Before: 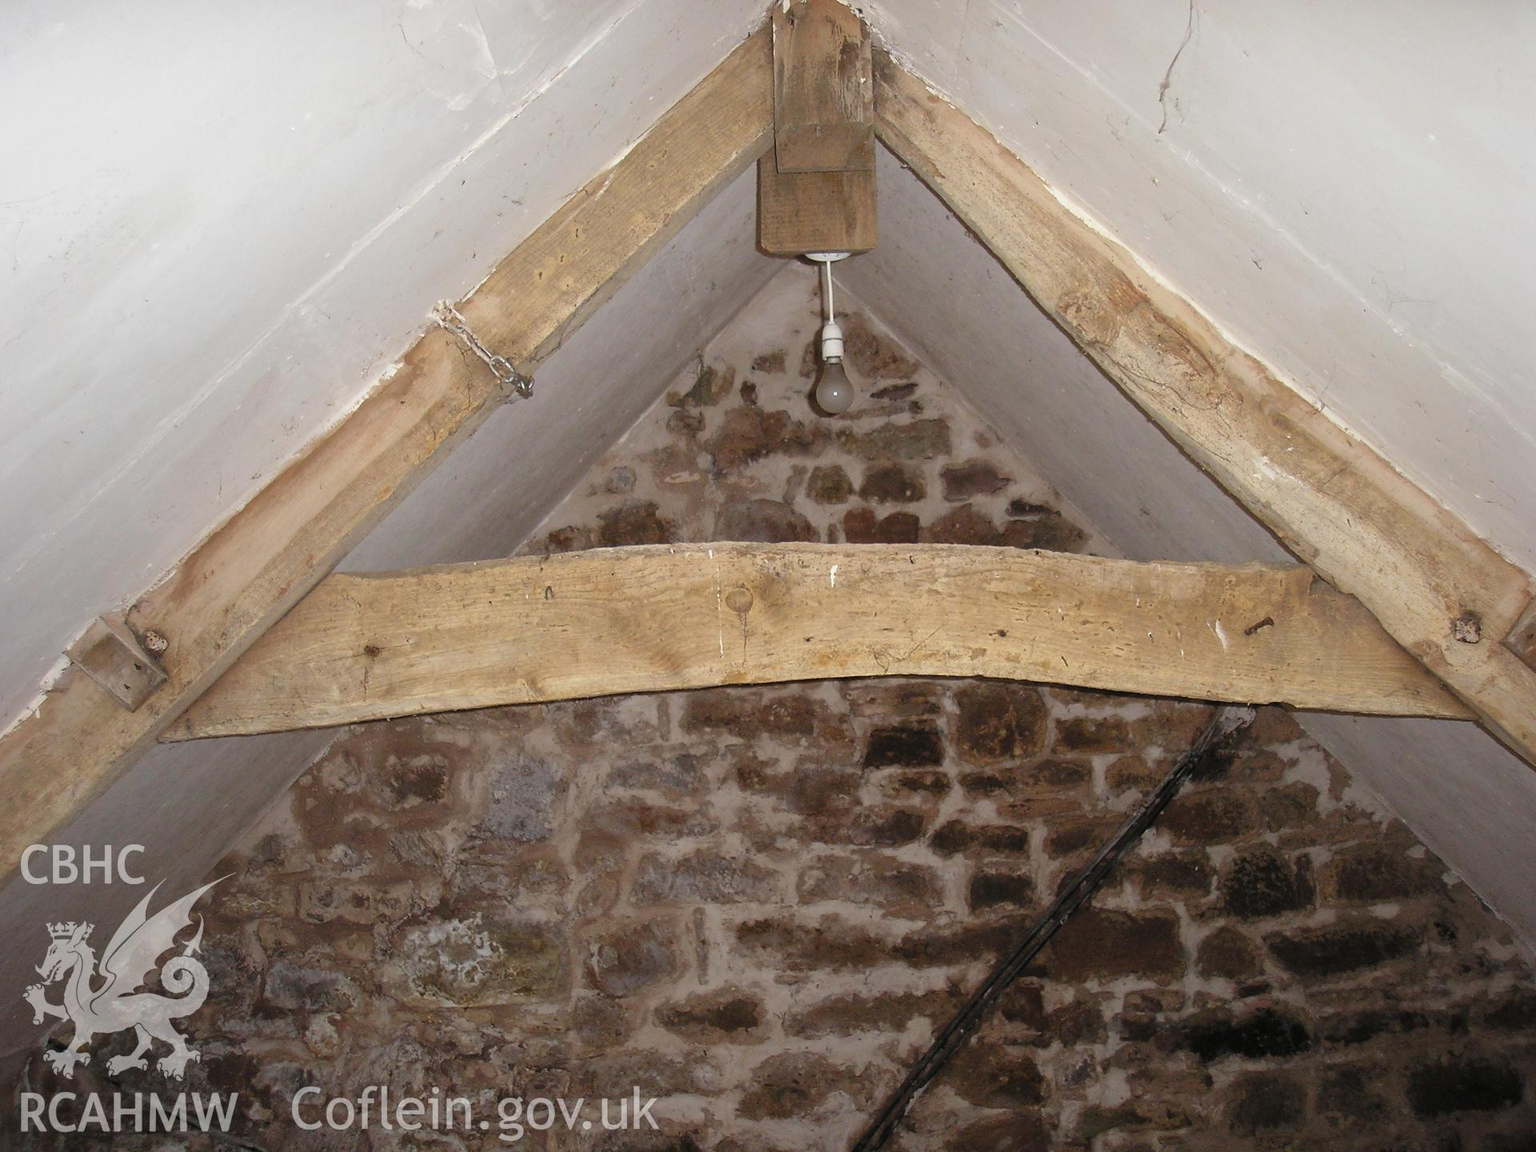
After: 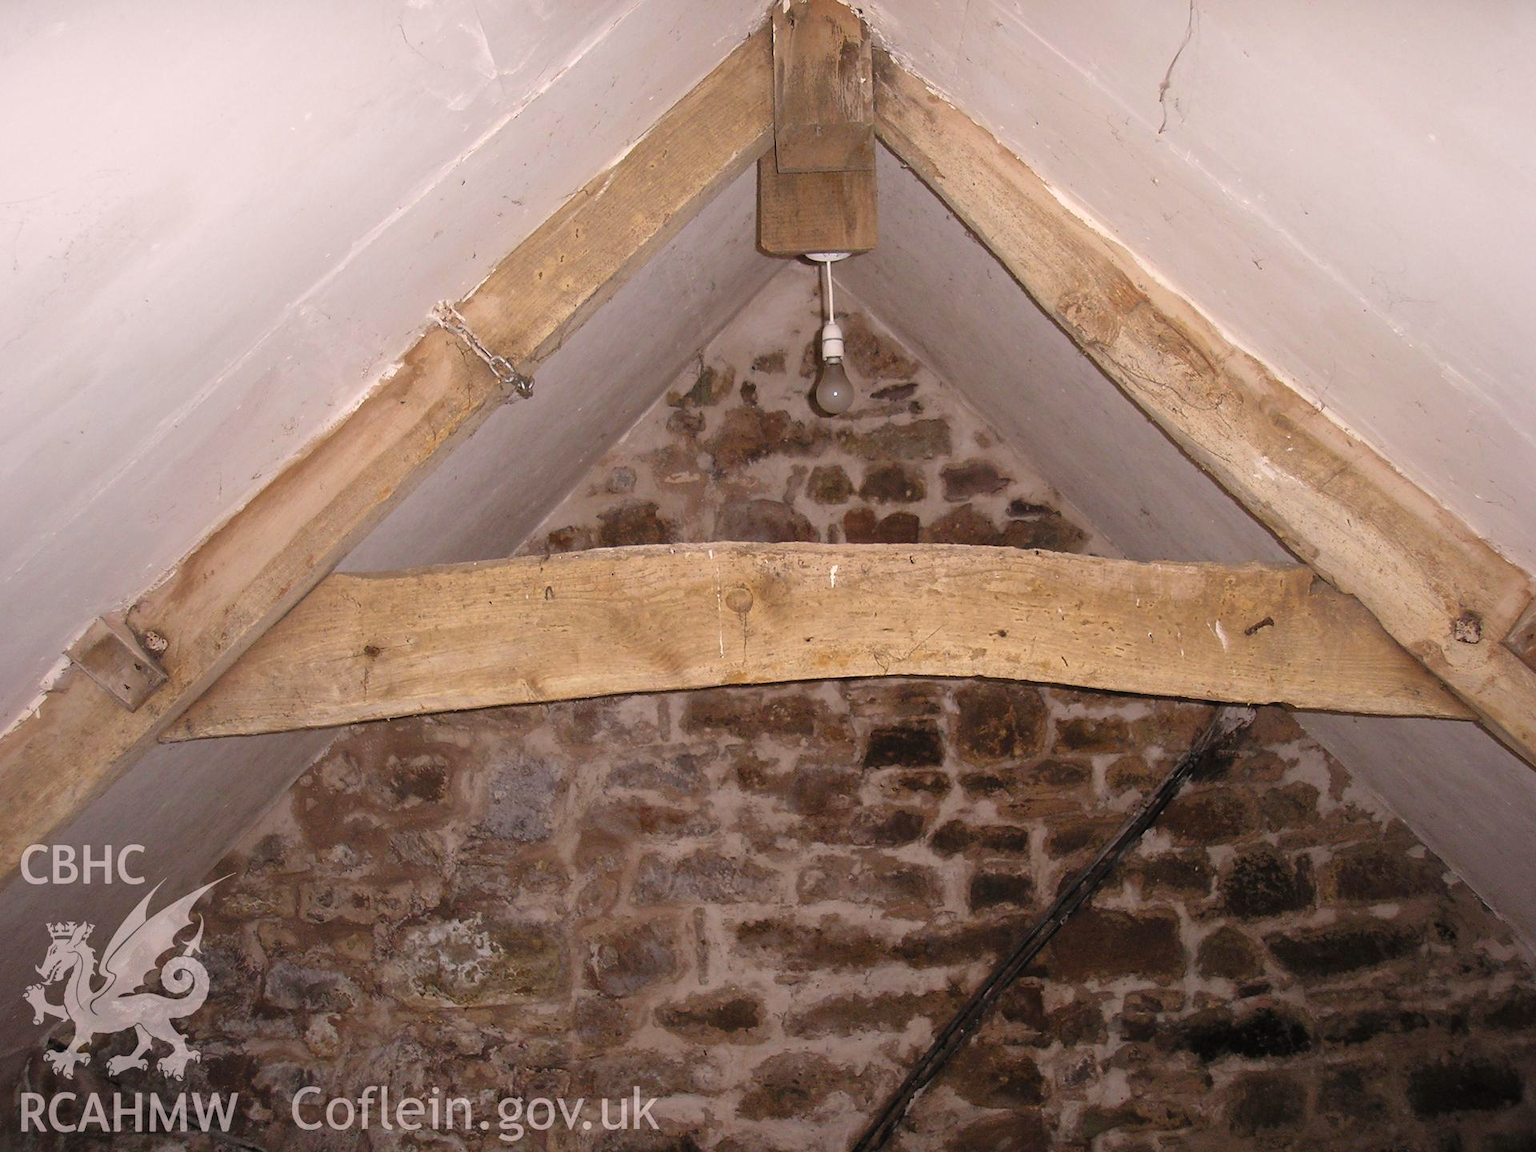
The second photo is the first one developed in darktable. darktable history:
color calibration: output R [1.063, -0.012, -0.003, 0], output B [-0.079, 0.047, 1, 0], illuminant same as pipeline (D50), adaptation XYZ, x 0.347, y 0.358, temperature 5011.88 K
